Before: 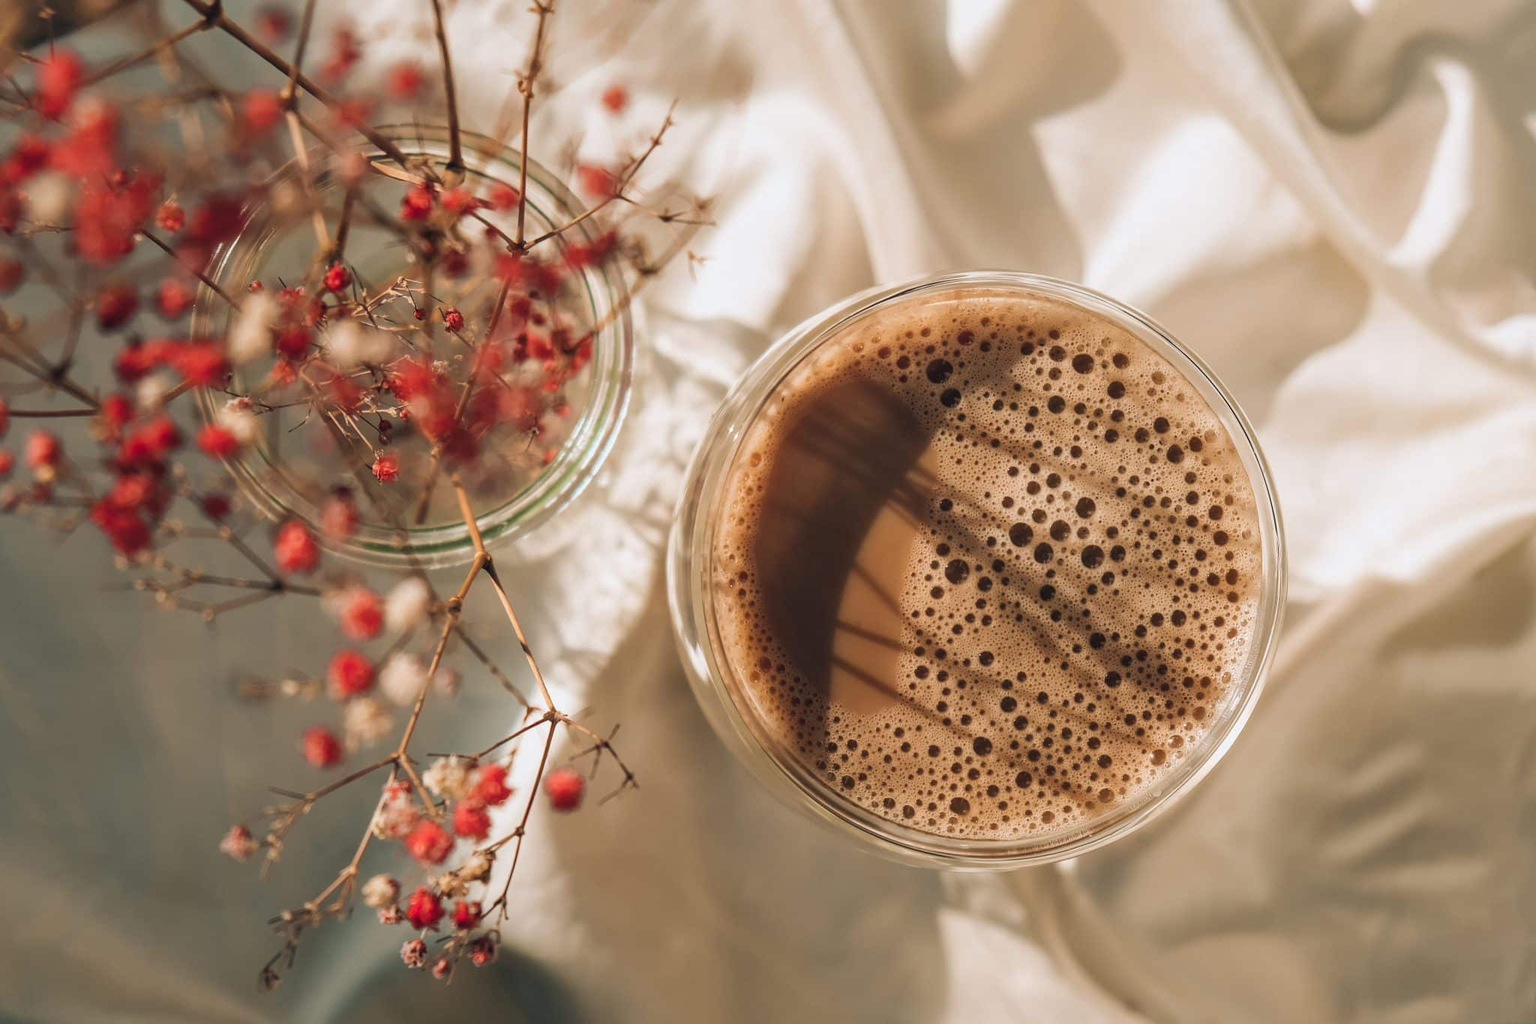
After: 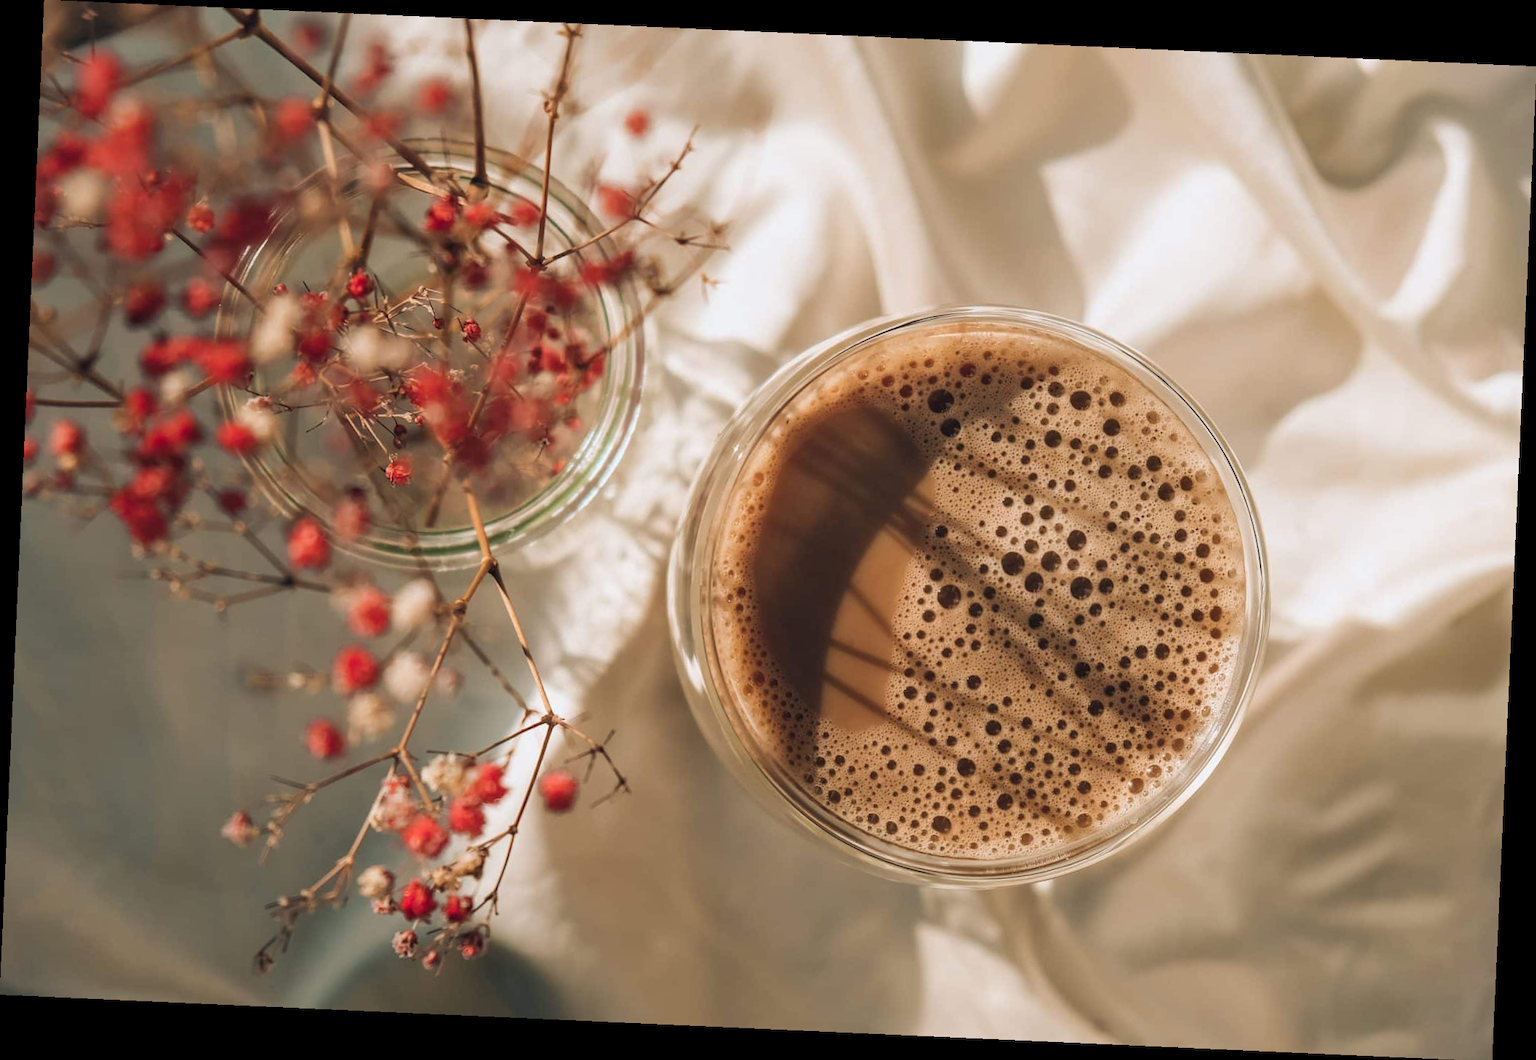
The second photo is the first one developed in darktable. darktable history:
crop and rotate: angle -2.56°
vignetting: fall-off start 100.53%, brightness -0.575
